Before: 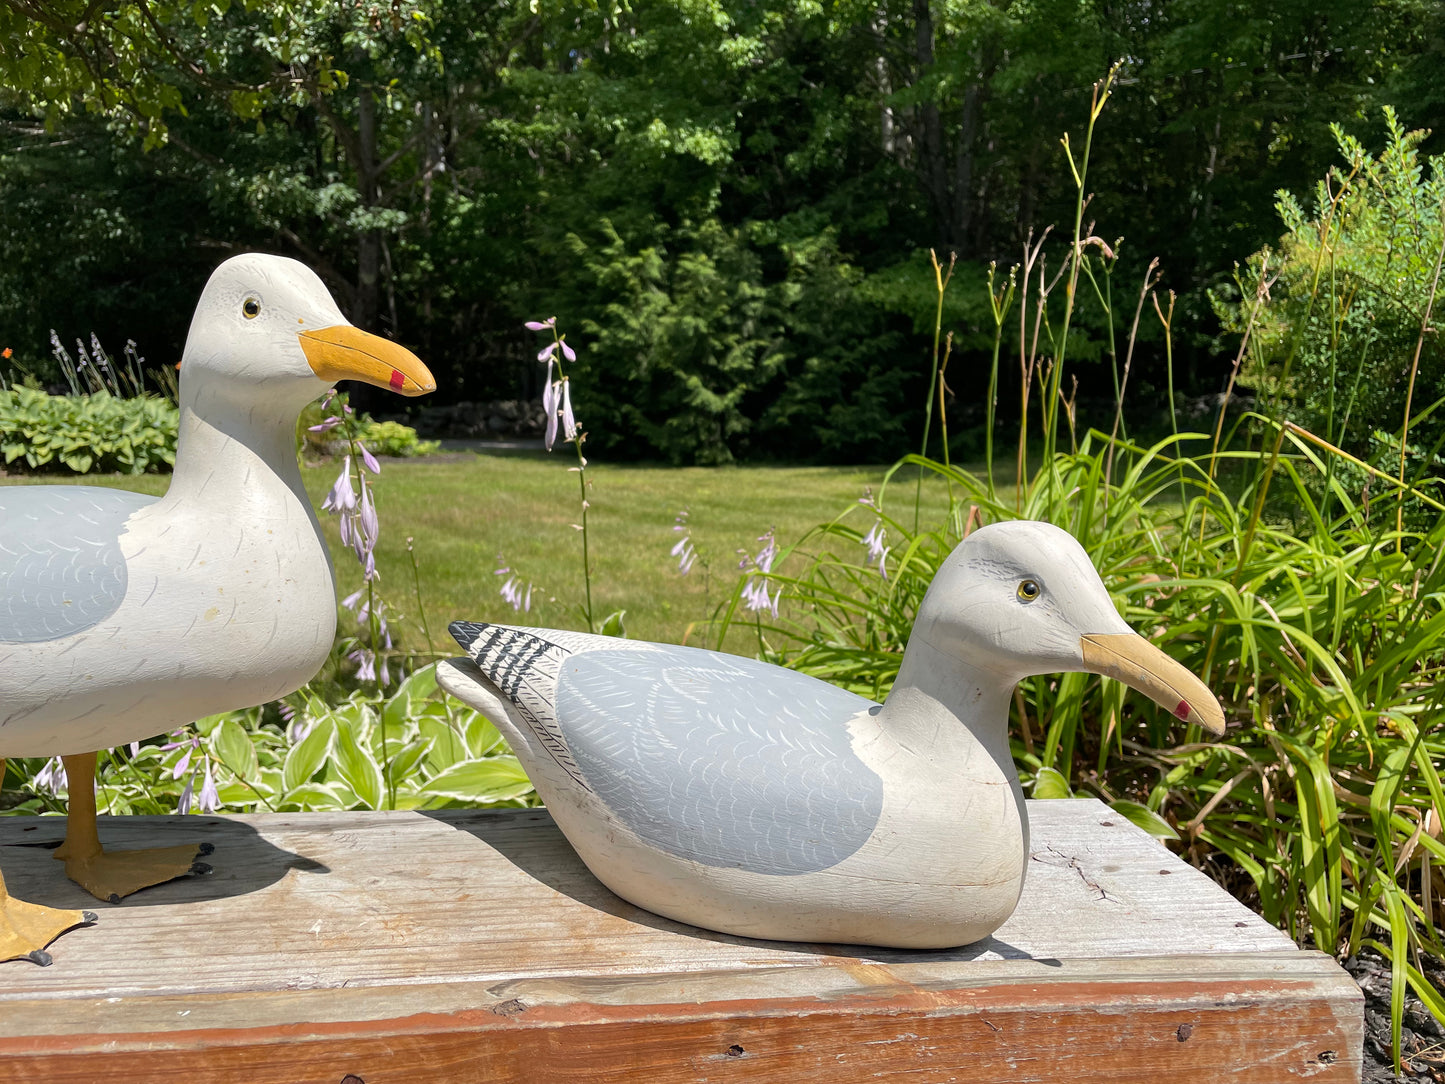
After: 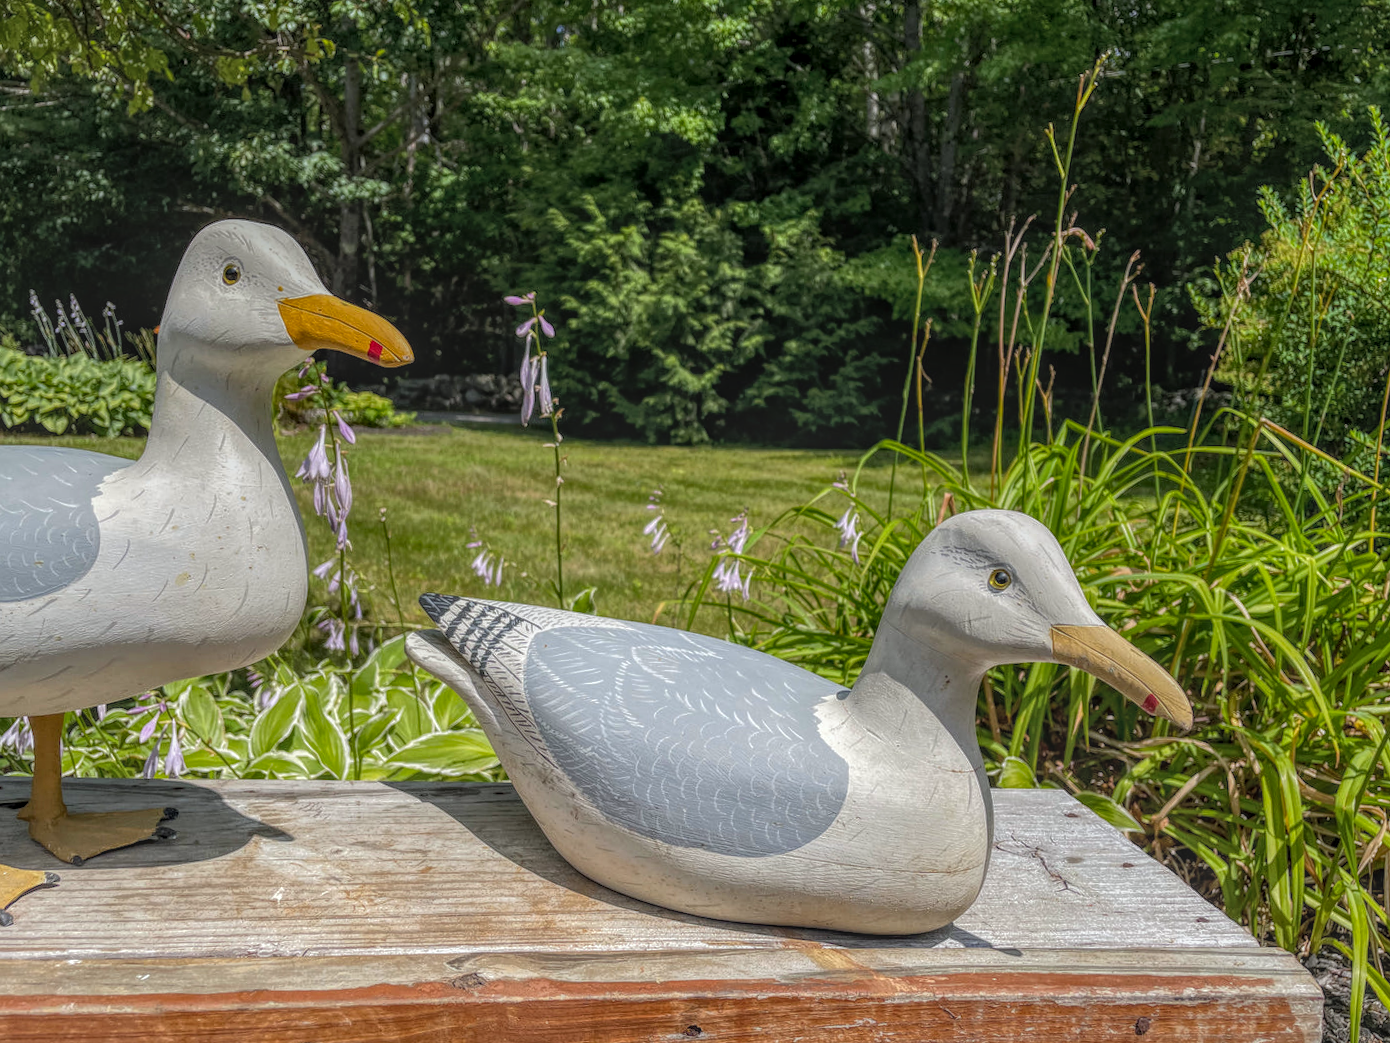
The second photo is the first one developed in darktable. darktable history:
crop and rotate: angle -1.69°
local contrast: highlights 20%, shadows 30%, detail 200%, midtone range 0.2
white balance: red 0.988, blue 1.017
